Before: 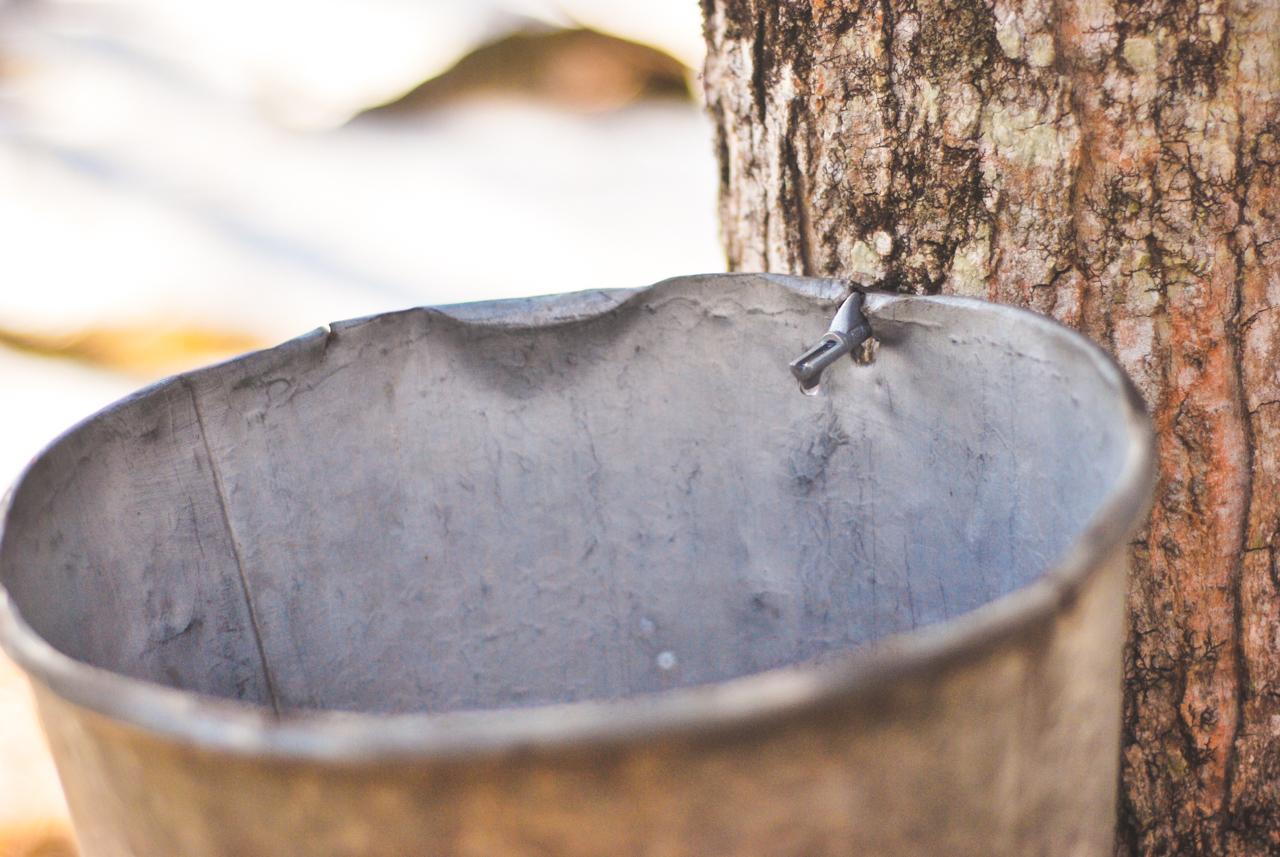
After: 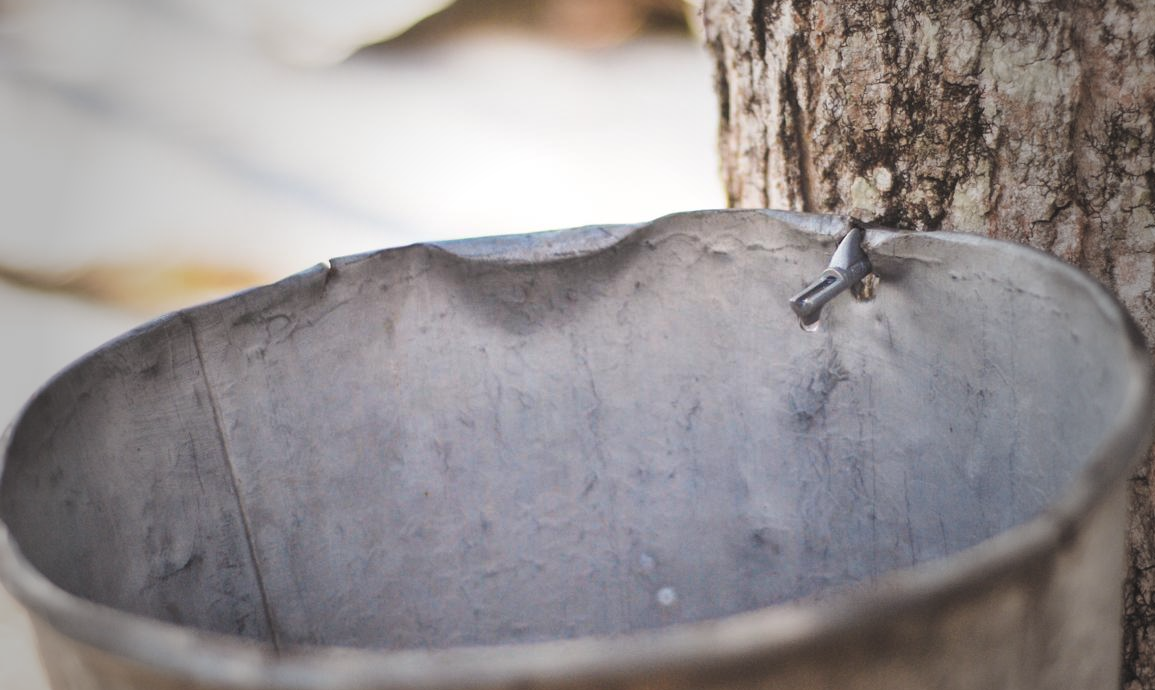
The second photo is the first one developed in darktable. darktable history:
crop: top 7.517%, right 9.7%, bottom 11.902%
vignetting: fall-off start 32.83%, fall-off radius 64.53%, width/height ratio 0.959, unbound false
